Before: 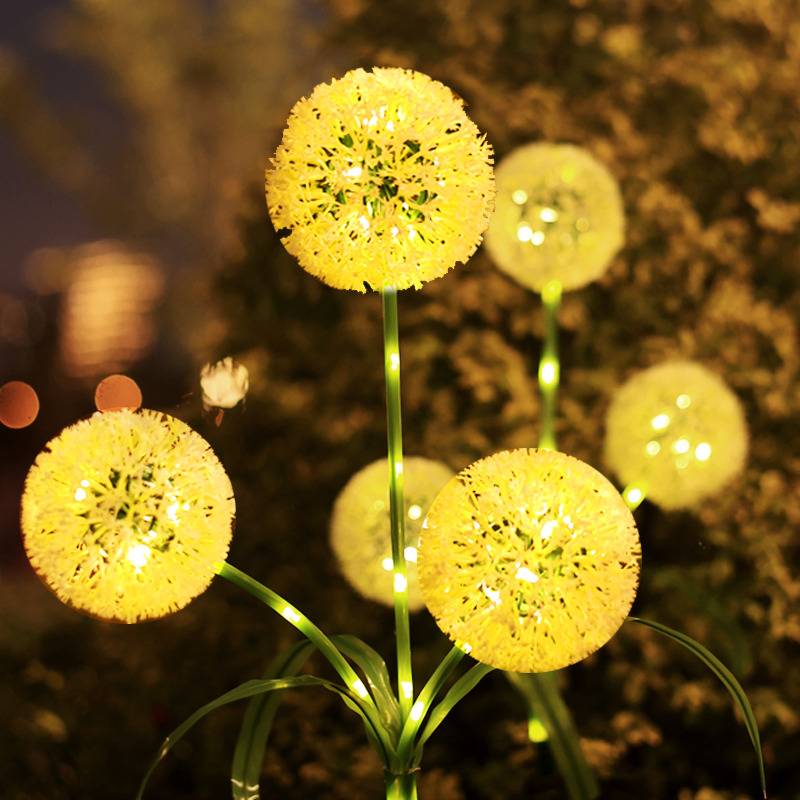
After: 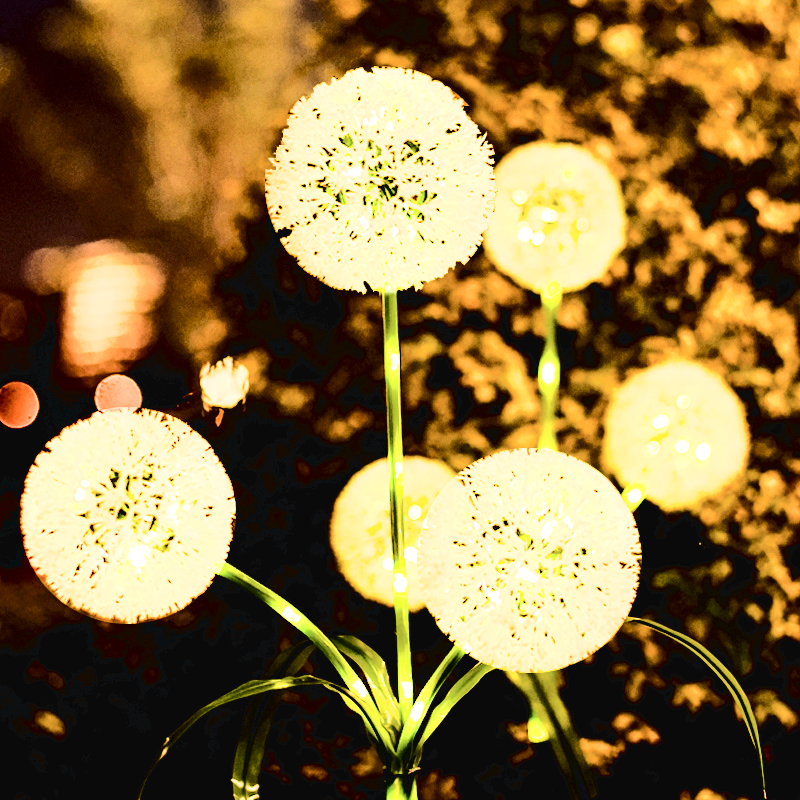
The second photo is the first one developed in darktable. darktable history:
haze removal: adaptive false
exposure: black level correction 0.009, exposure 1.413 EV, compensate highlight preservation false
contrast equalizer: octaves 7, y [[0.5, 0.5, 0.5, 0.539, 0.64, 0.611], [0.5 ×6], [0.5 ×6], [0 ×6], [0 ×6]]
tone curve: curves: ch0 [(0, 0) (0.003, 0.043) (0.011, 0.043) (0.025, 0.035) (0.044, 0.042) (0.069, 0.035) (0.1, 0.03) (0.136, 0.017) (0.177, 0.03) (0.224, 0.06) (0.277, 0.118) (0.335, 0.189) (0.399, 0.297) (0.468, 0.483) (0.543, 0.631) (0.623, 0.746) (0.709, 0.823) (0.801, 0.944) (0.898, 0.966) (1, 1)], color space Lab, independent channels, preserve colors none
filmic rgb: black relative exposure -5.05 EV, white relative exposure 3.97 EV, hardness 2.88, contrast 1.096
